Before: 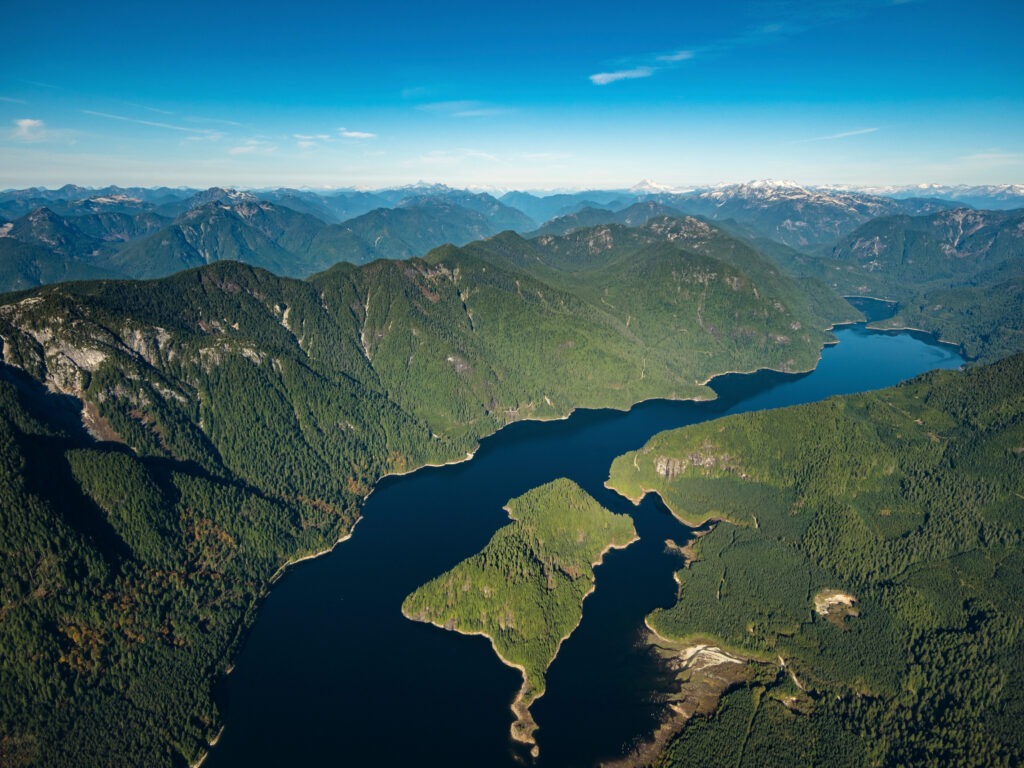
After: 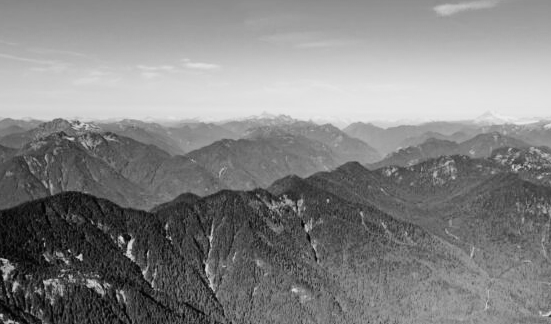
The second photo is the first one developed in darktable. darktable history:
tone equalizer: -8 EV -0.75 EV, -7 EV -0.7 EV, -6 EV -0.6 EV, -5 EV -0.4 EV, -3 EV 0.4 EV, -2 EV 0.6 EV, -1 EV 0.7 EV, +0 EV 0.75 EV, edges refinement/feathering 500, mask exposure compensation -1.57 EV, preserve details no
filmic rgb: black relative exposure -7.65 EV, white relative exposure 4.56 EV, hardness 3.61, color science v6 (2022)
crop: left 15.306%, top 9.065%, right 30.789%, bottom 48.638%
contrast brightness saturation: saturation -1
